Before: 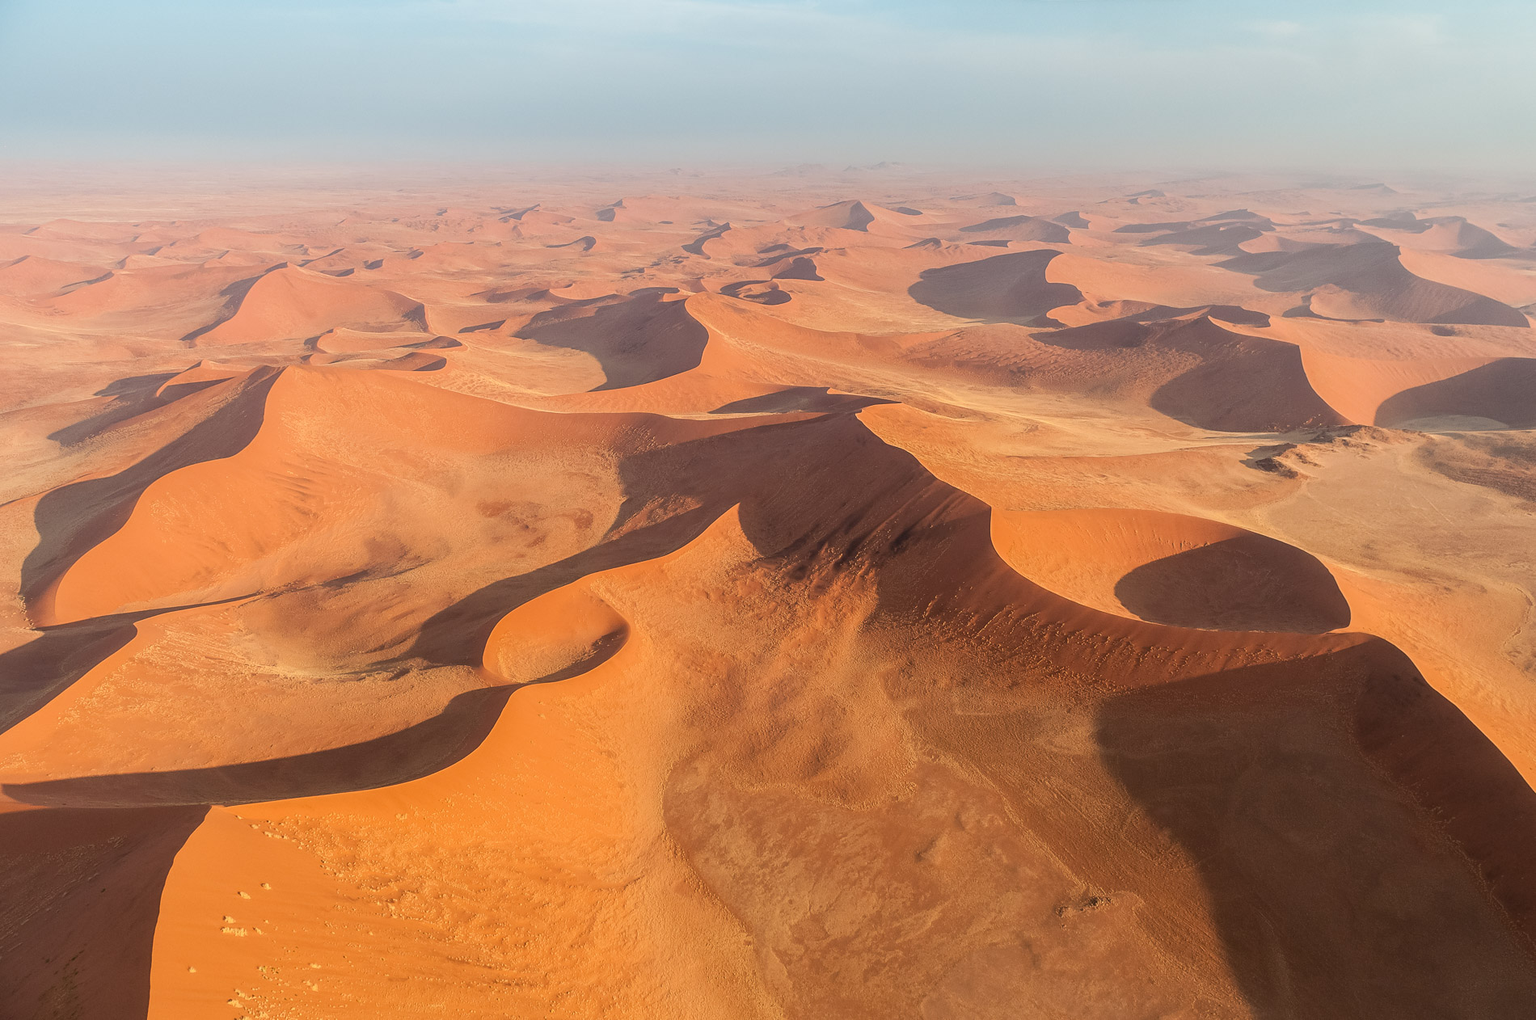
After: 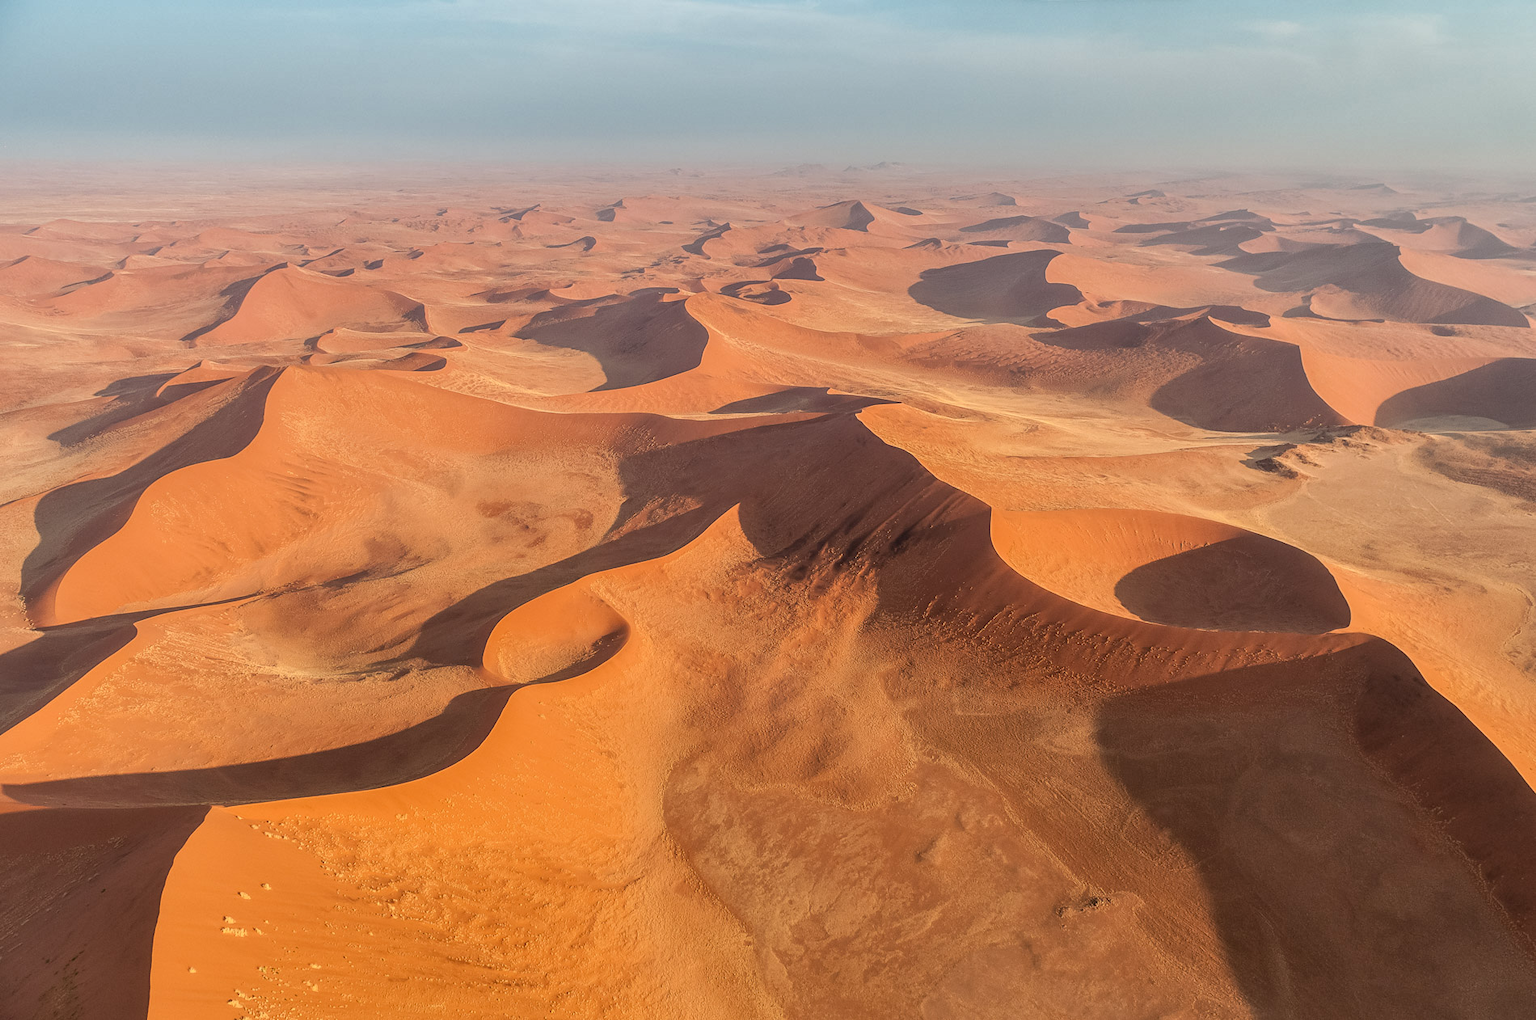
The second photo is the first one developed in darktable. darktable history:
shadows and highlights: soften with gaussian
local contrast: highlights 101%, shadows 102%, detail 119%, midtone range 0.2
